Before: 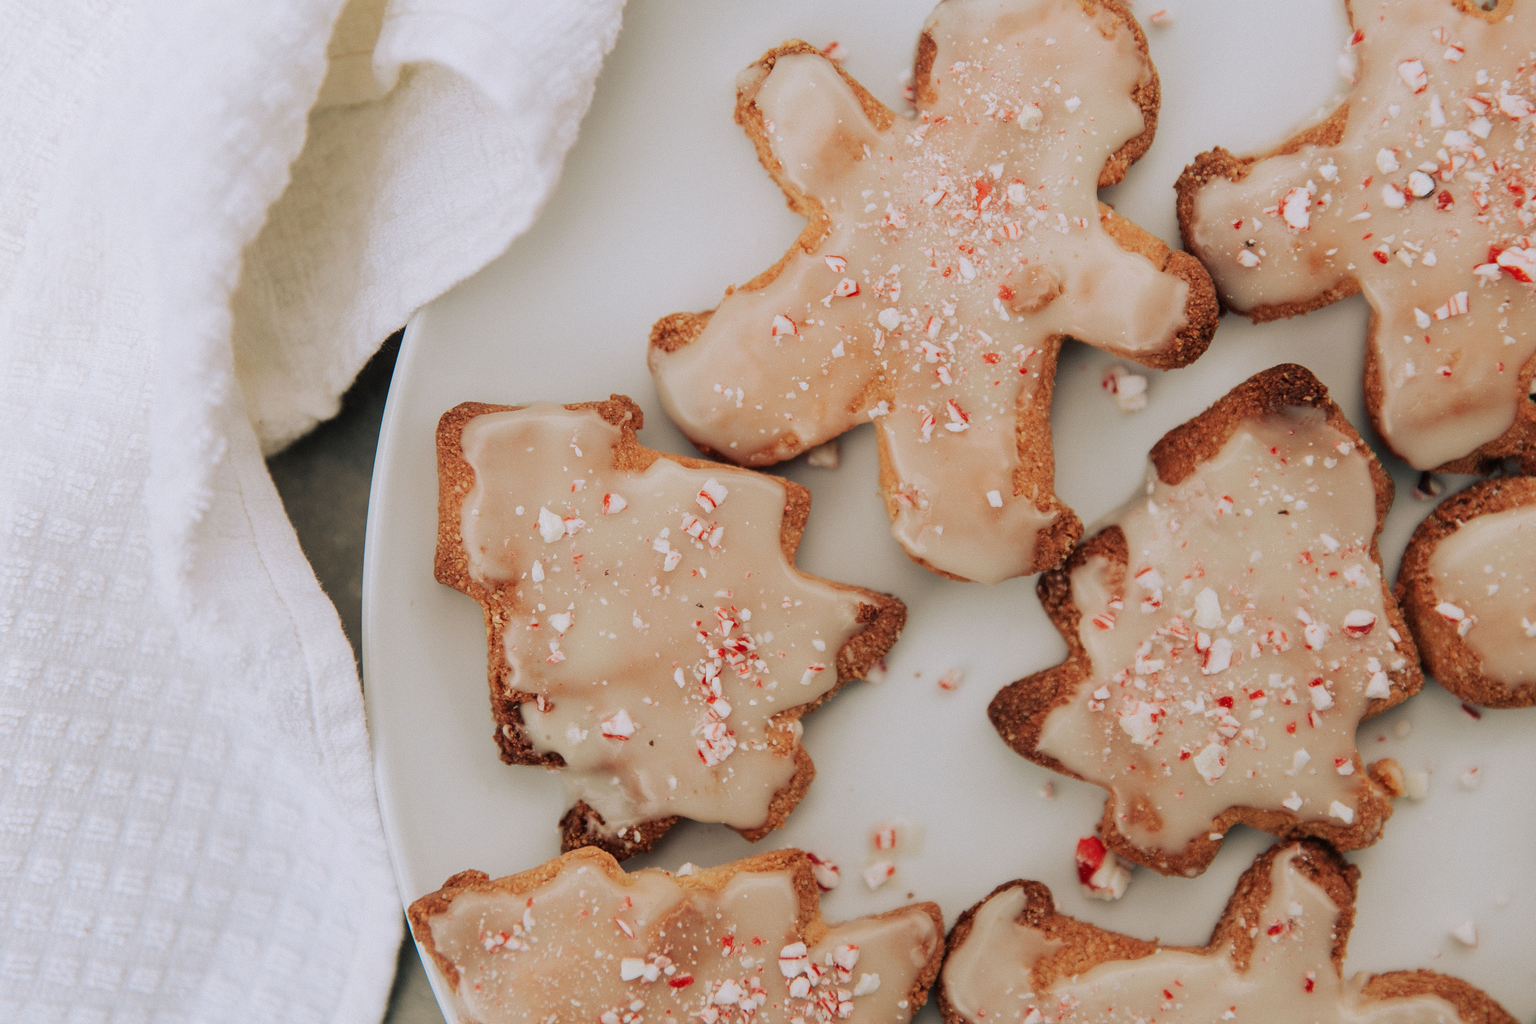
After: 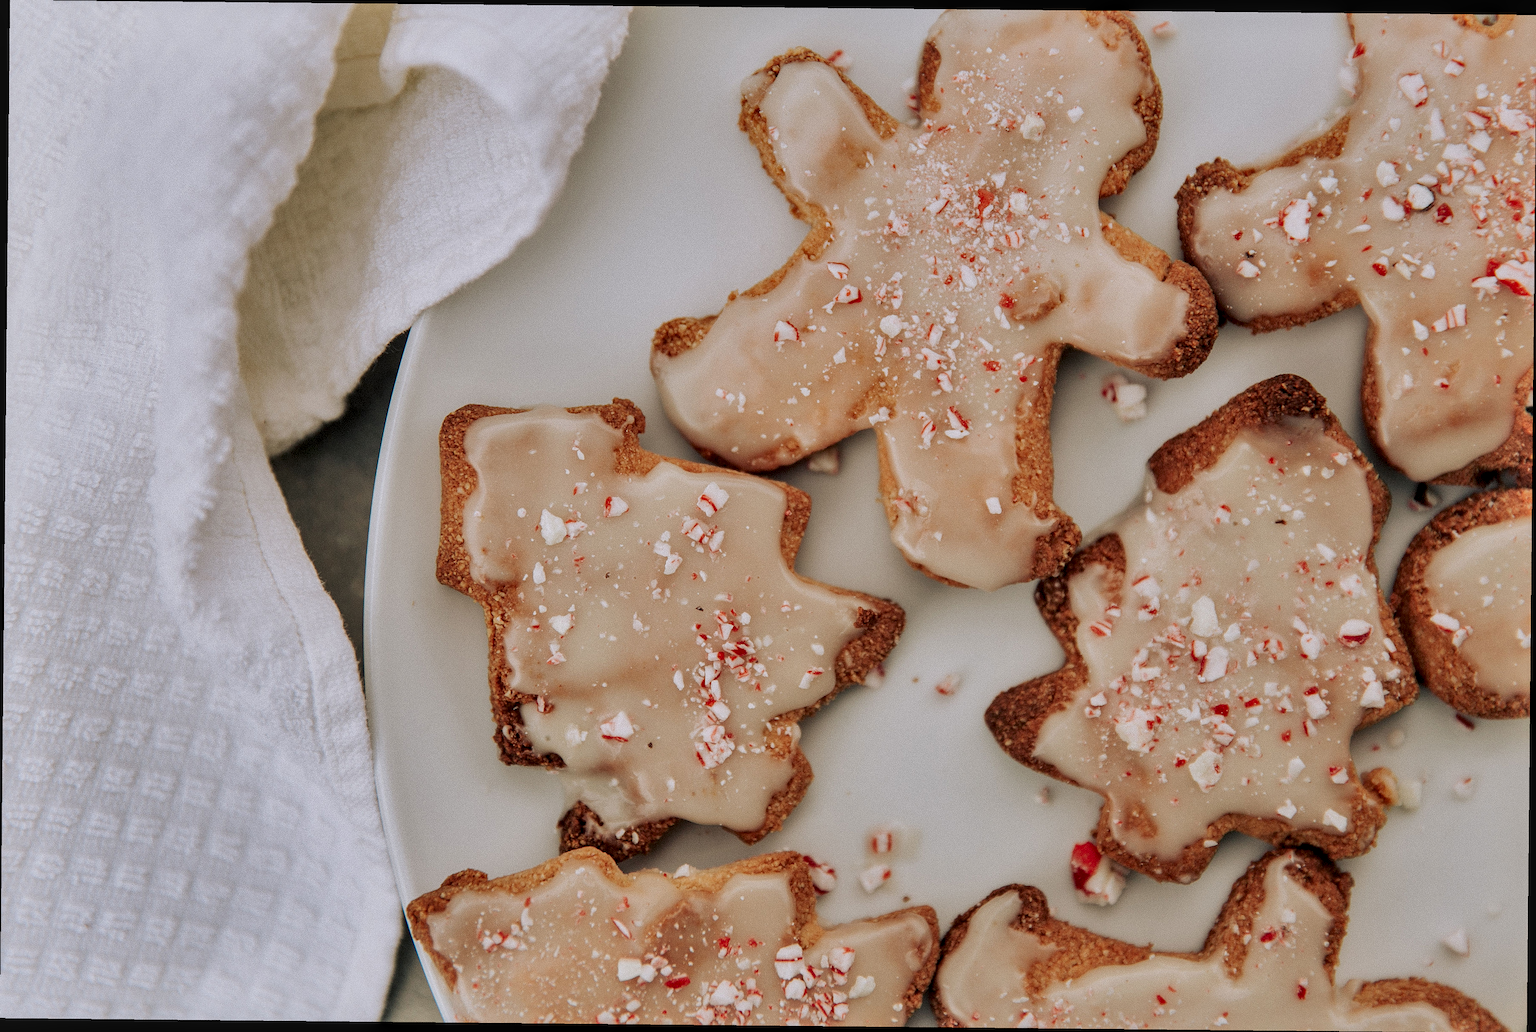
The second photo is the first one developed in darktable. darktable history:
local contrast: detail 130%
shadows and highlights: soften with gaussian
crop and rotate: angle -0.565°
sharpen: amount 0.207
